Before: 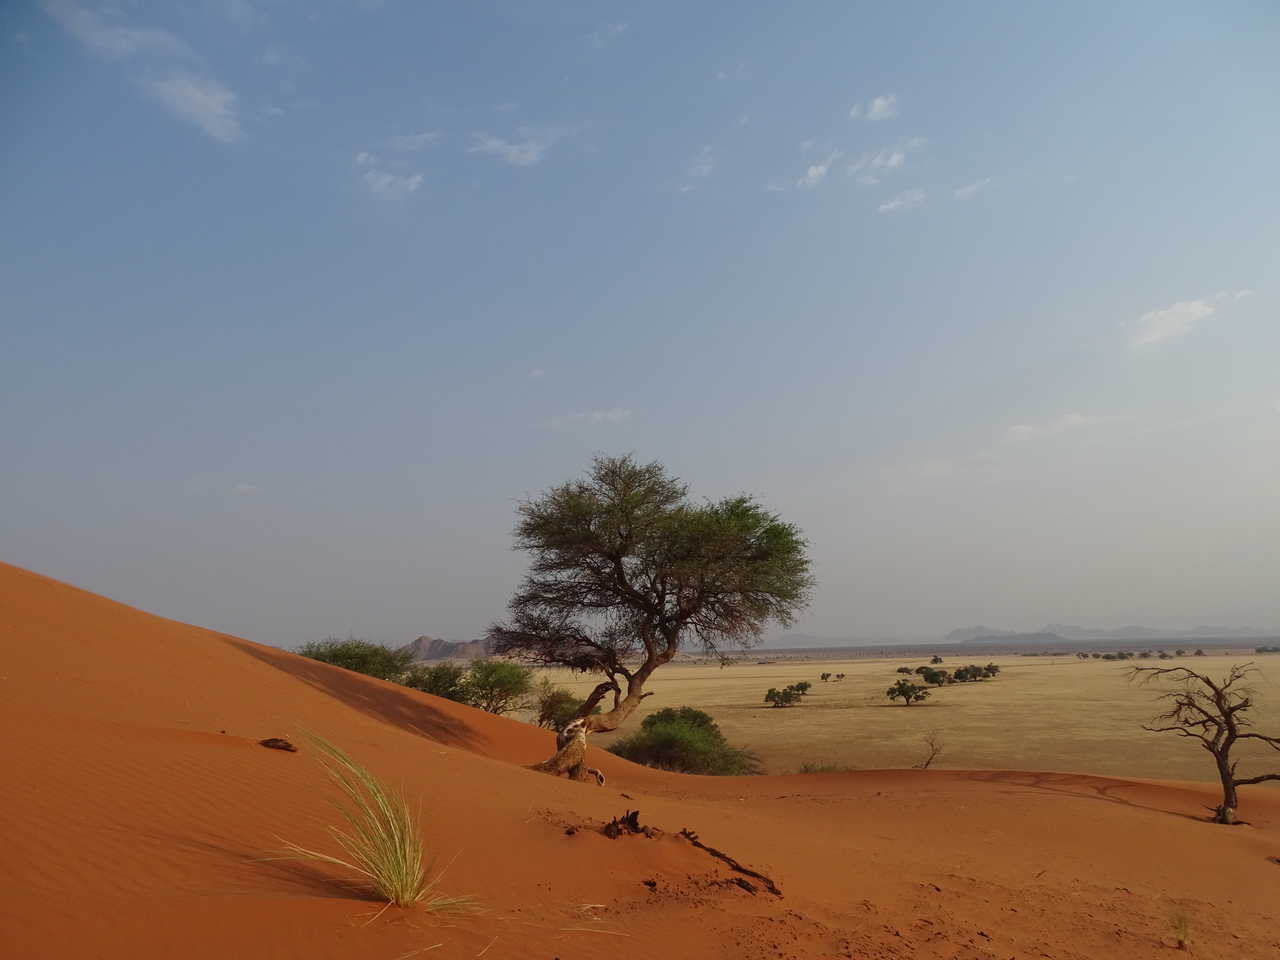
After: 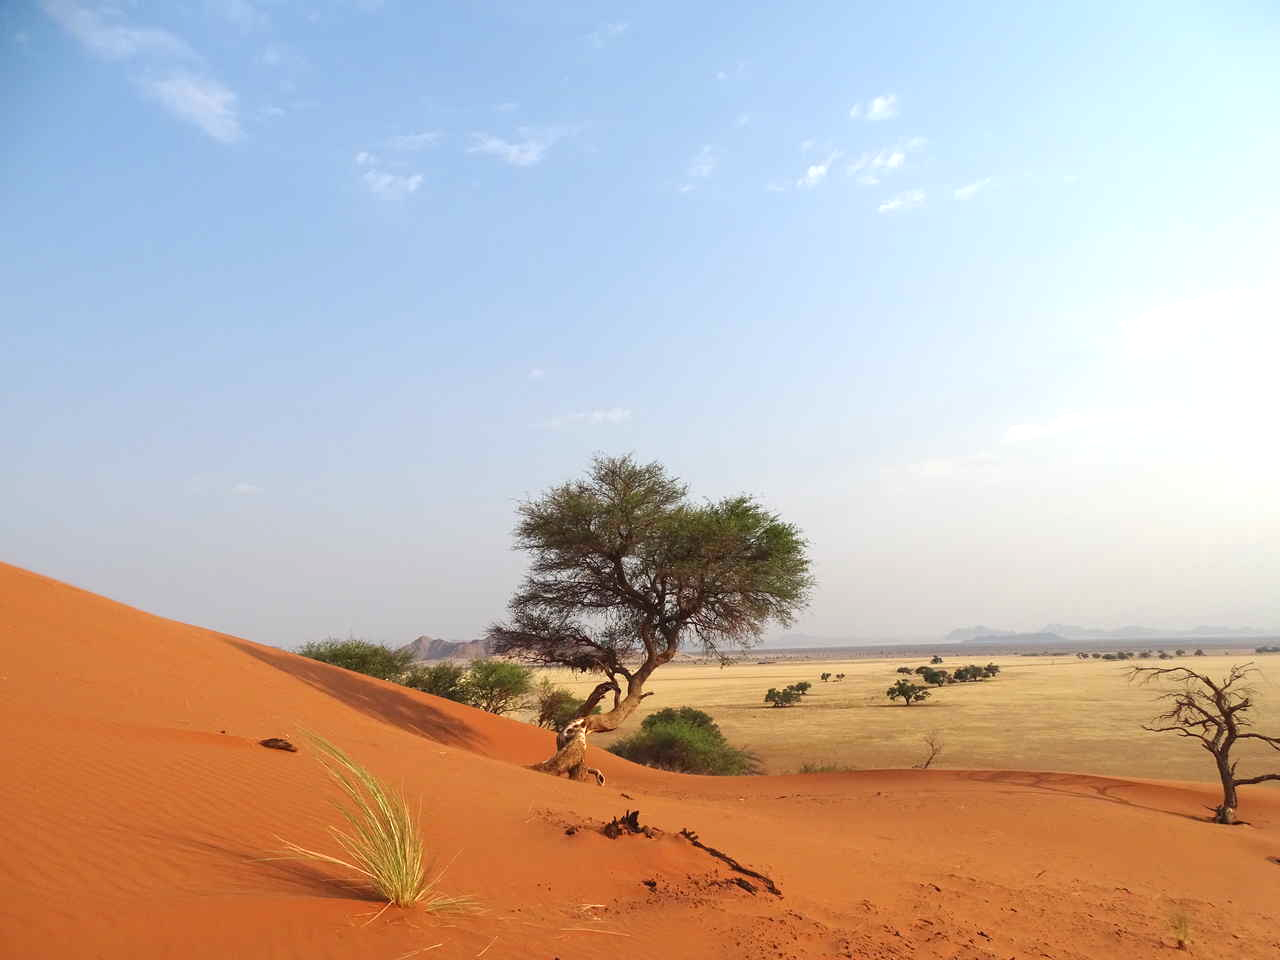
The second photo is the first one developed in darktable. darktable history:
exposure: black level correction 0, exposure 1.121 EV, compensate highlight preservation false
